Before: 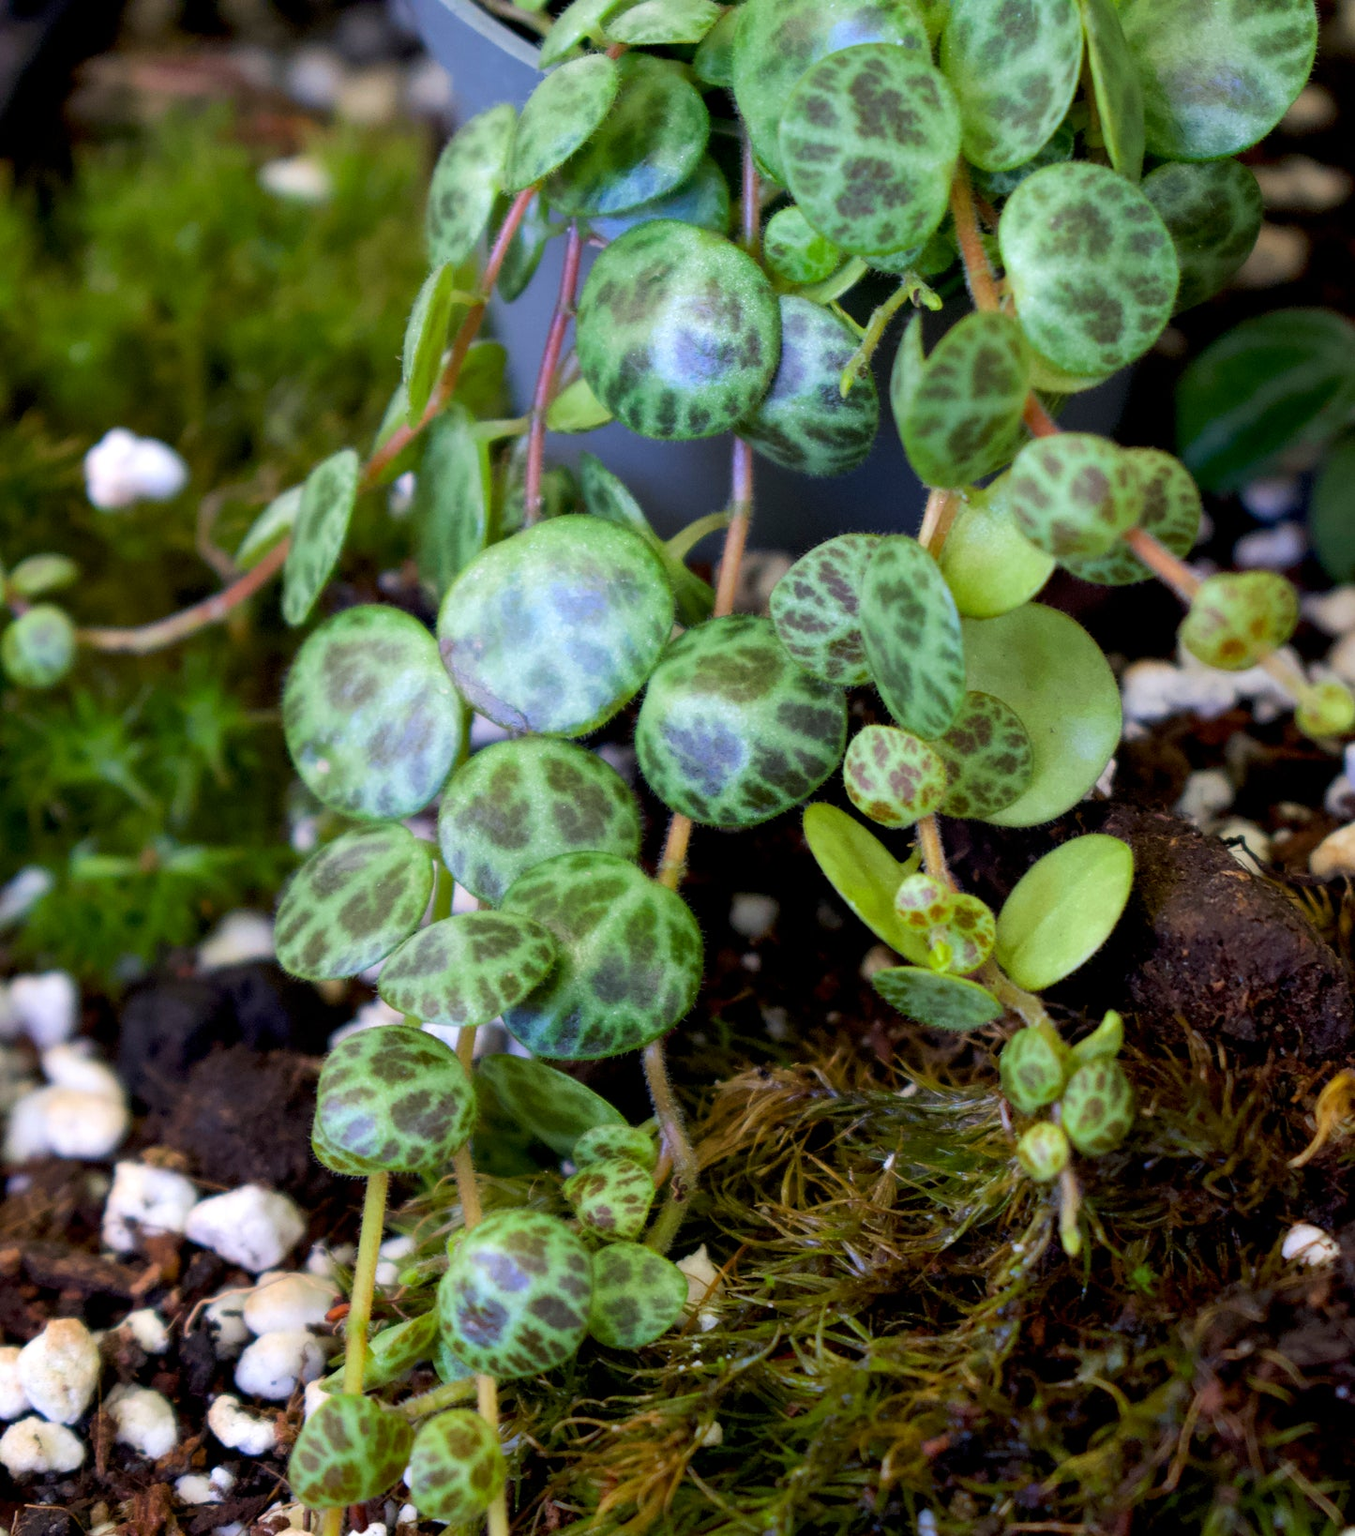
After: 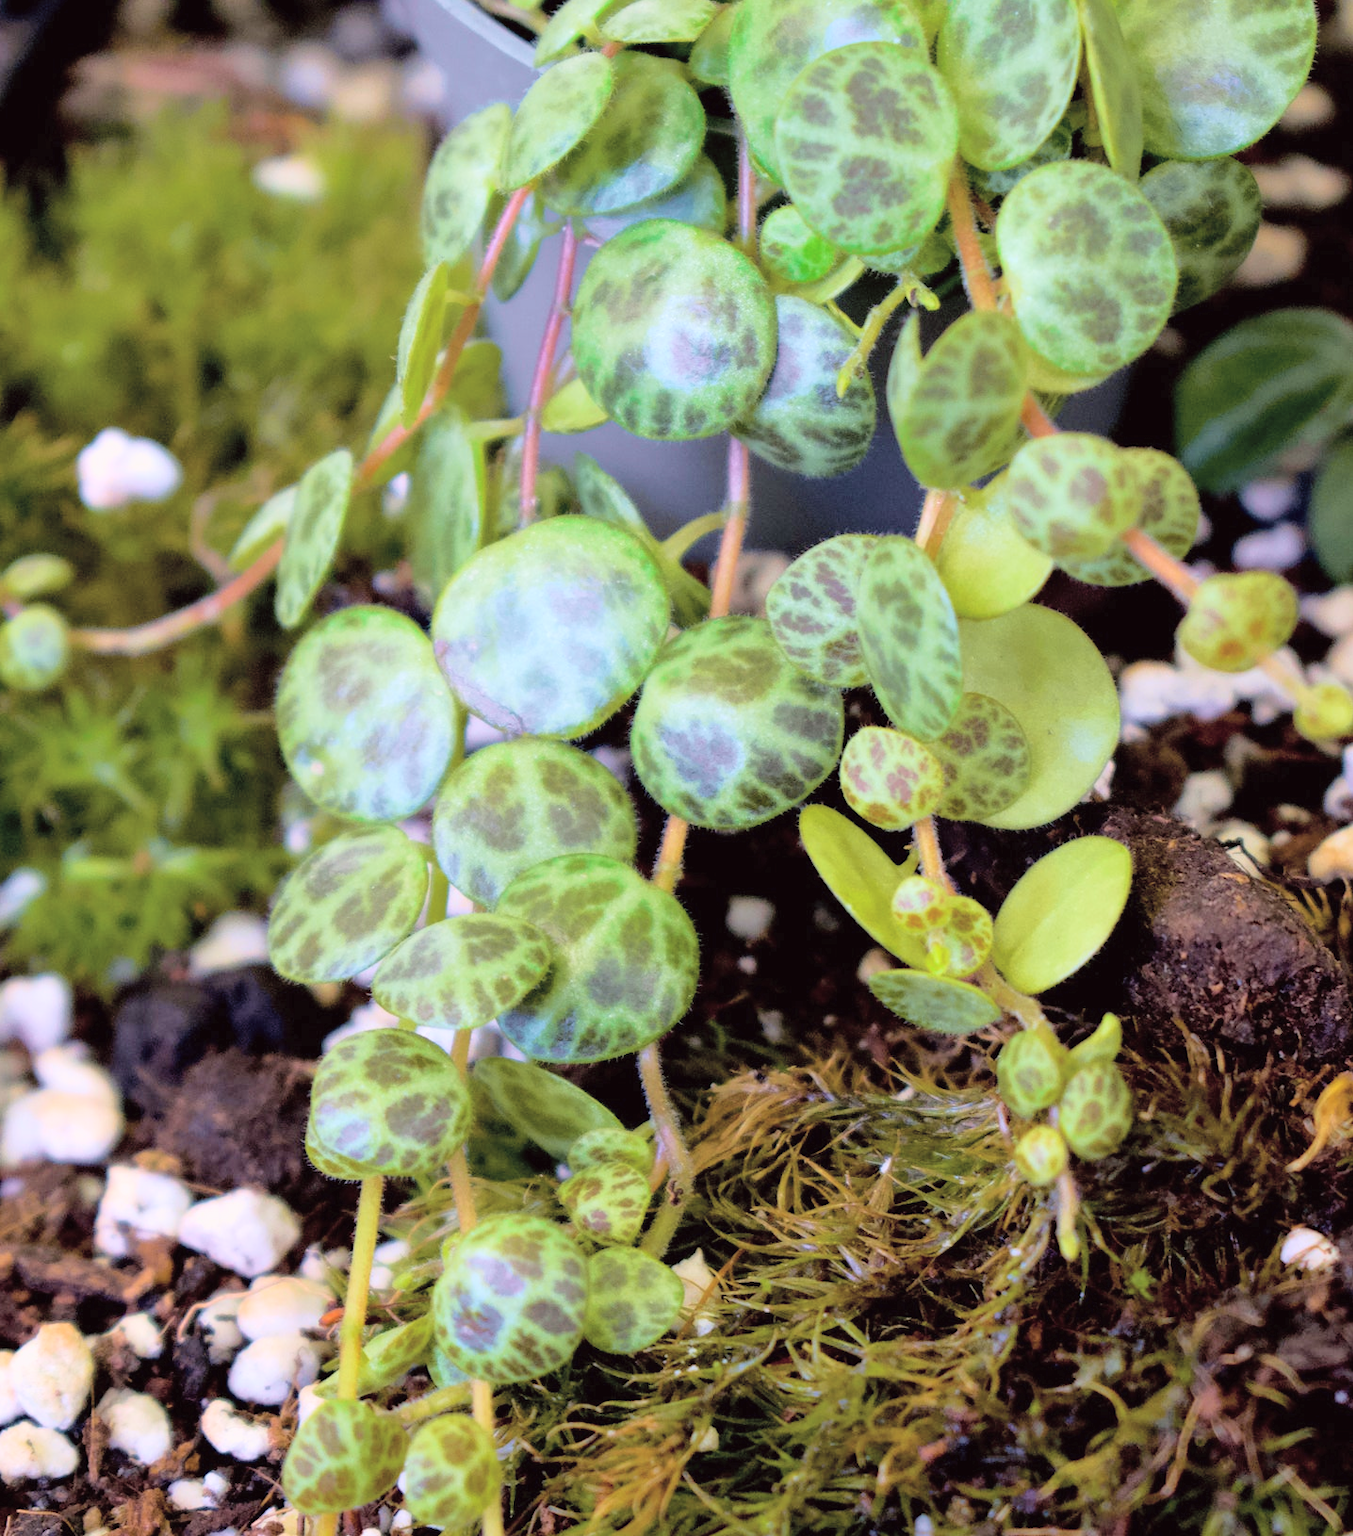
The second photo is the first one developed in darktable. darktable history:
contrast brightness saturation: brightness 0.28
crop and rotate: left 0.614%, top 0.179%, bottom 0.309%
tone curve: curves: ch0 [(0.003, 0.015) (0.104, 0.07) (0.236, 0.218) (0.401, 0.443) (0.495, 0.55) (0.65, 0.68) (0.832, 0.858) (1, 0.977)]; ch1 [(0, 0) (0.161, 0.092) (0.35, 0.33) (0.379, 0.401) (0.45, 0.466) (0.489, 0.499) (0.55, 0.56) (0.621, 0.615) (0.718, 0.734) (1, 1)]; ch2 [(0, 0) (0.369, 0.427) (0.44, 0.434) (0.502, 0.501) (0.557, 0.55) (0.586, 0.59) (1, 1)], color space Lab, independent channels, preserve colors none
velvia: strength 15%
